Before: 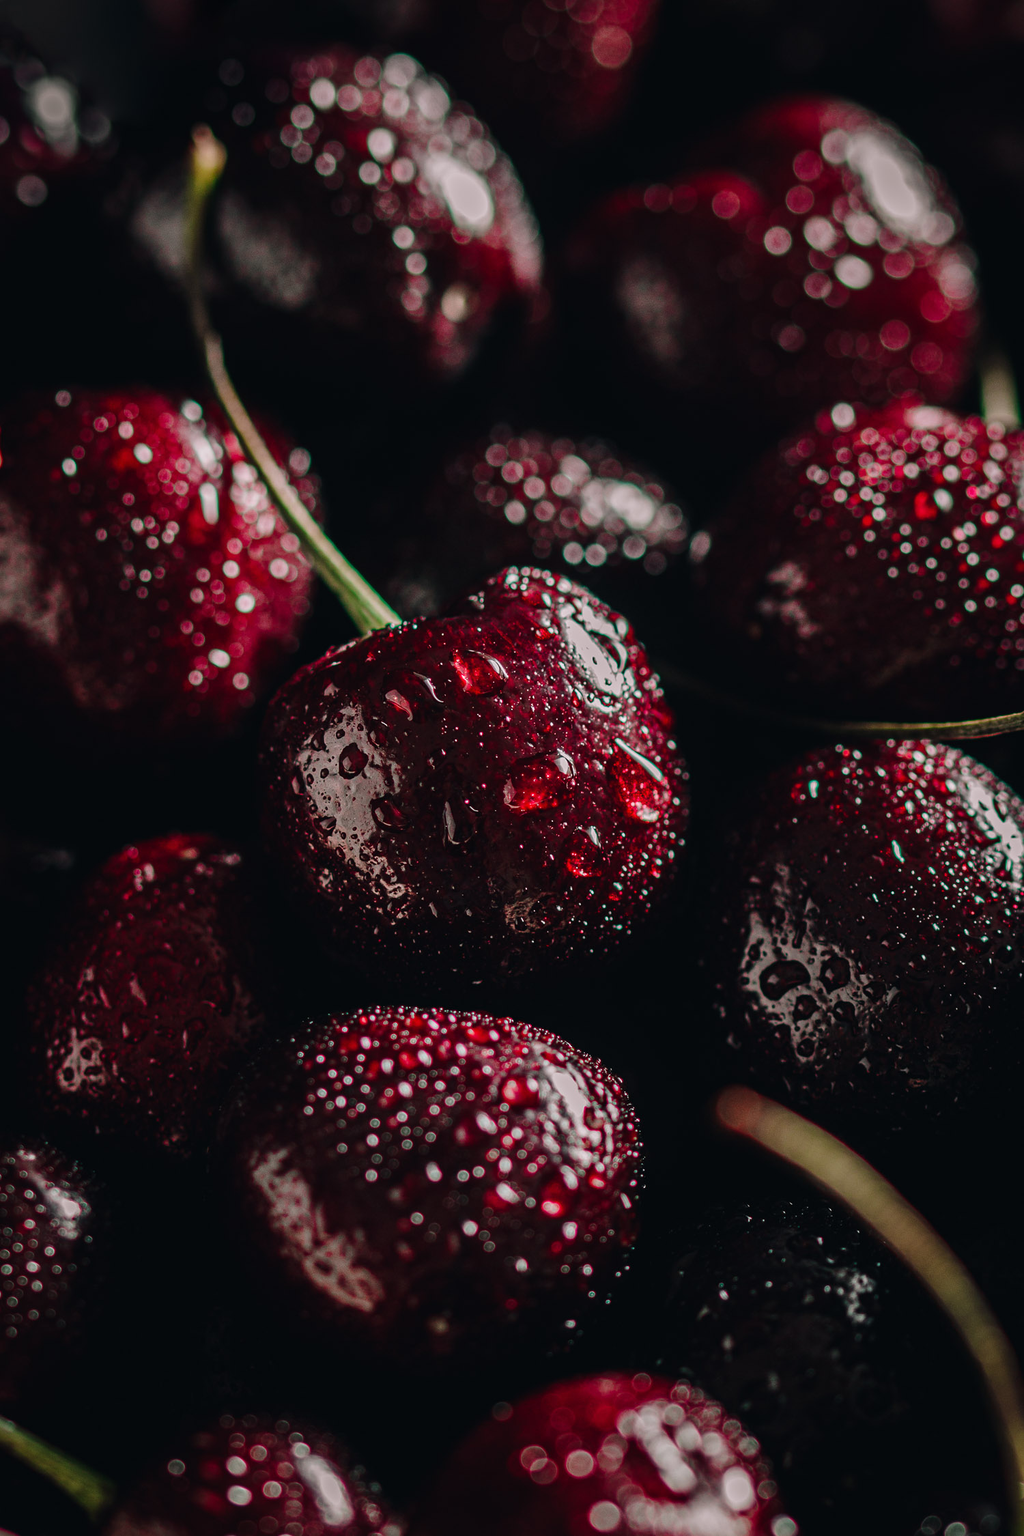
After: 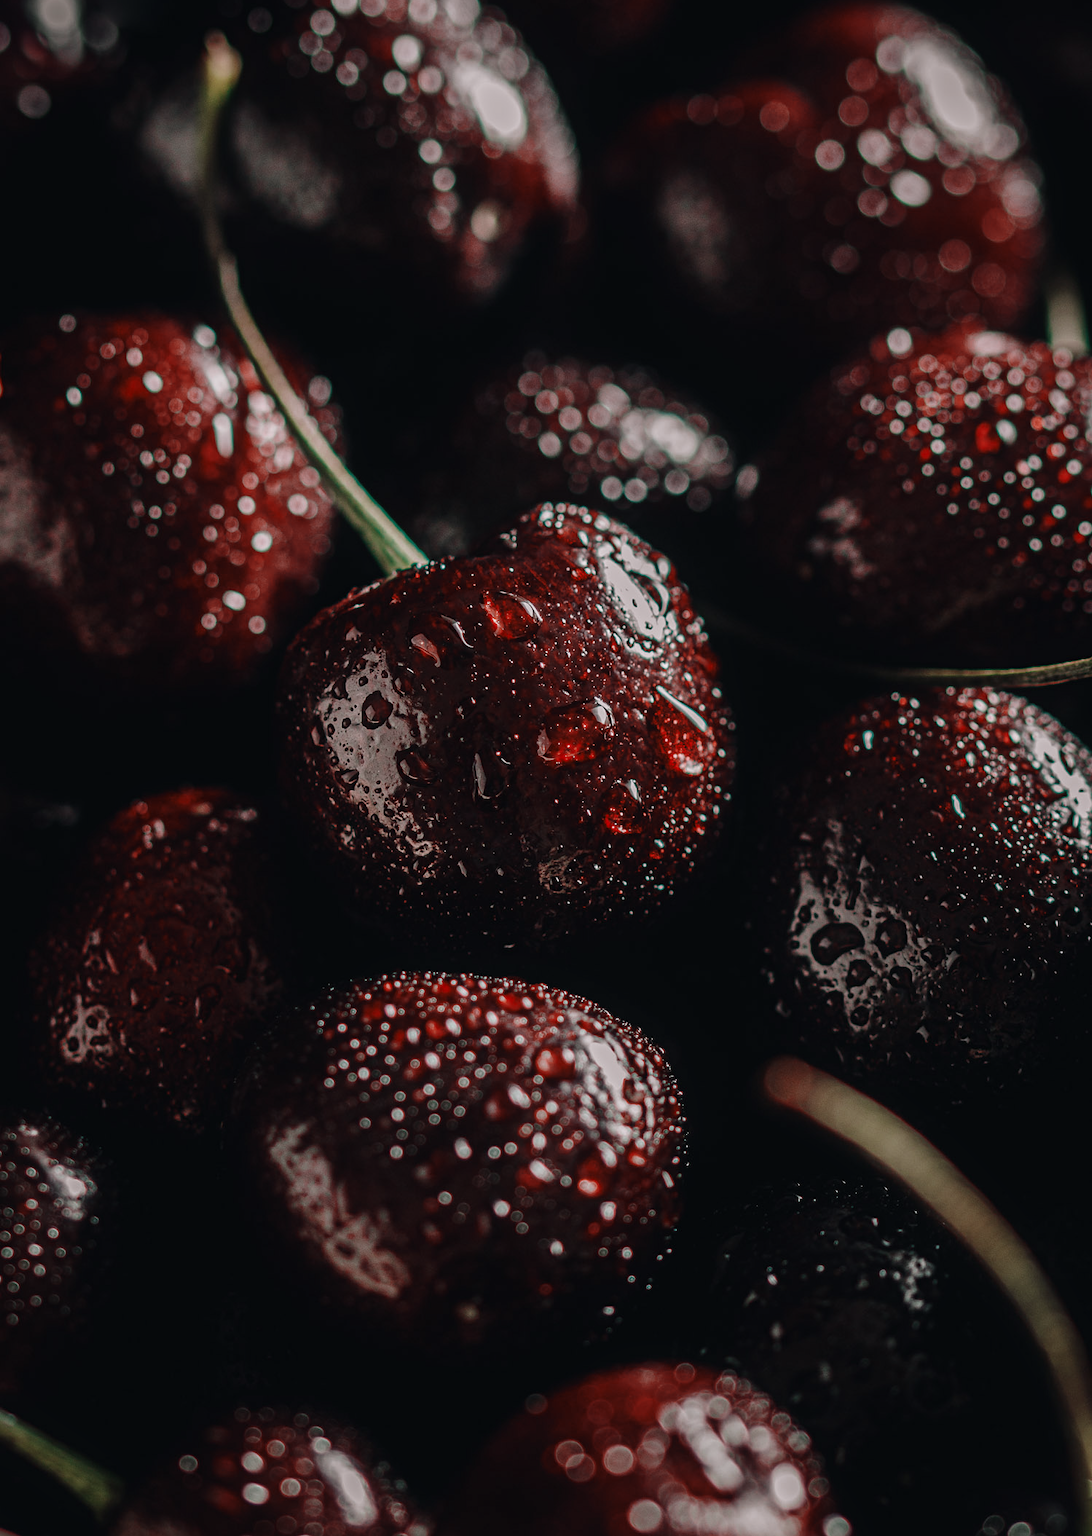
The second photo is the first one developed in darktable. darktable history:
crop and rotate: top 6.25%
contrast equalizer: y [[0.5, 0.5, 0.478, 0.5, 0.5, 0.5], [0.5 ×6], [0.5 ×6], [0 ×6], [0 ×6]]
contrast brightness saturation: saturation -0.05
color zones: curves: ch0 [(0, 0.5) (0.125, 0.4) (0.25, 0.5) (0.375, 0.4) (0.5, 0.4) (0.625, 0.35) (0.75, 0.35) (0.875, 0.5)]; ch1 [(0, 0.35) (0.125, 0.45) (0.25, 0.35) (0.375, 0.35) (0.5, 0.35) (0.625, 0.35) (0.75, 0.45) (0.875, 0.35)]; ch2 [(0, 0.6) (0.125, 0.5) (0.25, 0.5) (0.375, 0.6) (0.5, 0.6) (0.625, 0.5) (0.75, 0.5) (0.875, 0.5)]
